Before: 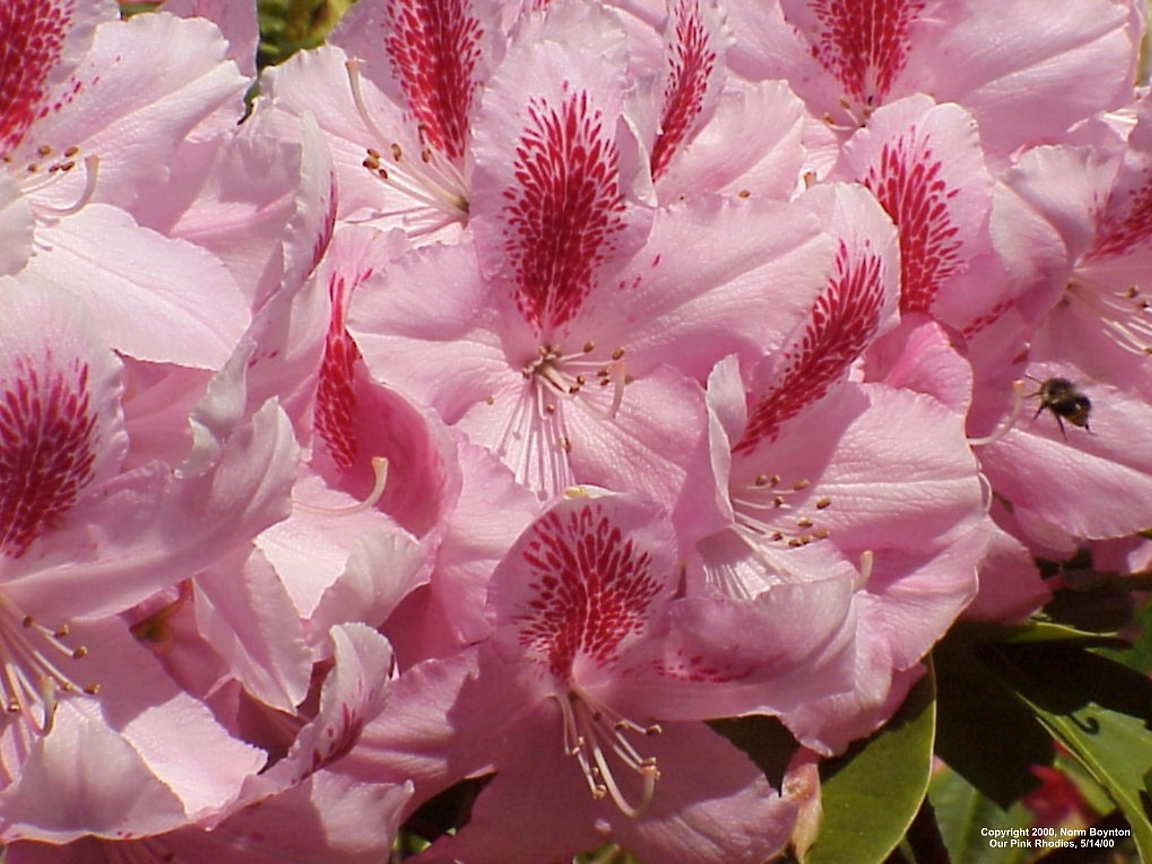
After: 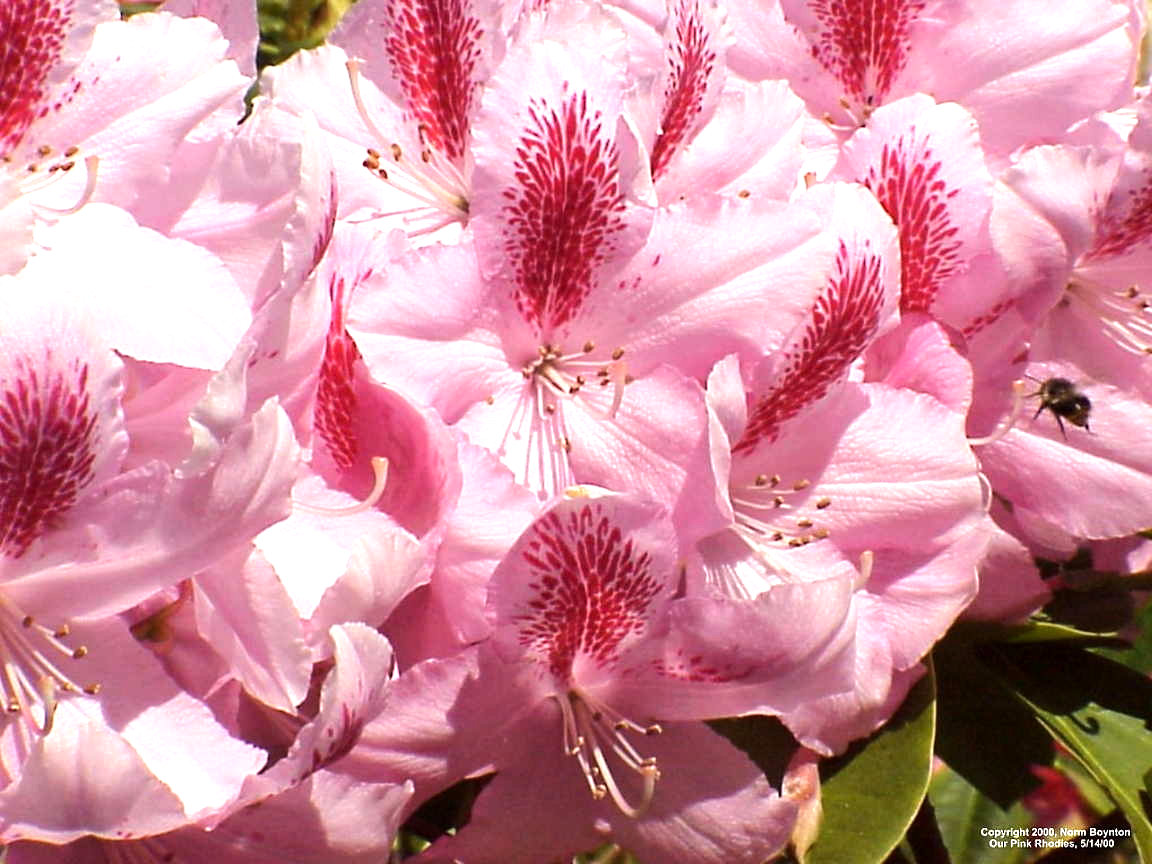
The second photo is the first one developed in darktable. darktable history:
exposure: black level correction 0.001, exposure 0.5 EV, compensate exposure bias true, compensate highlight preservation false
tone equalizer: -8 EV -0.417 EV, -7 EV -0.389 EV, -6 EV -0.333 EV, -5 EV -0.222 EV, -3 EV 0.222 EV, -2 EV 0.333 EV, -1 EV 0.389 EV, +0 EV 0.417 EV, edges refinement/feathering 500, mask exposure compensation -1.57 EV, preserve details no
